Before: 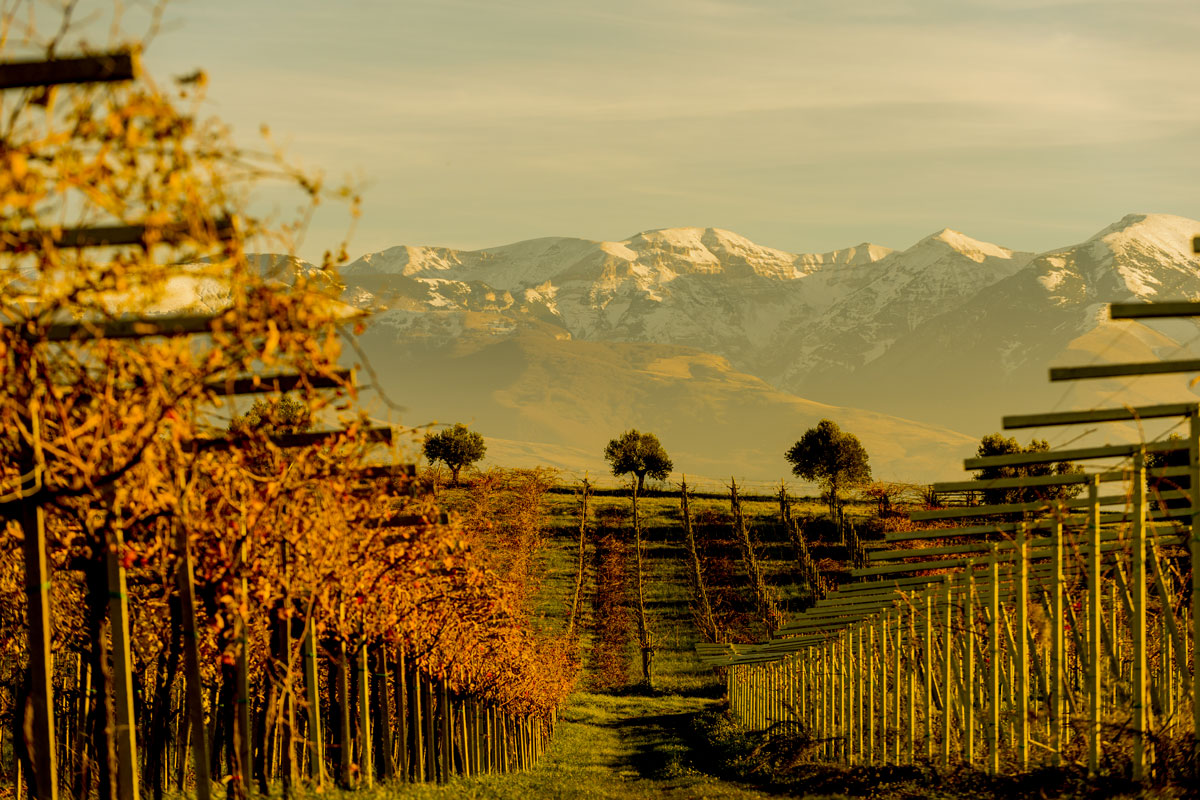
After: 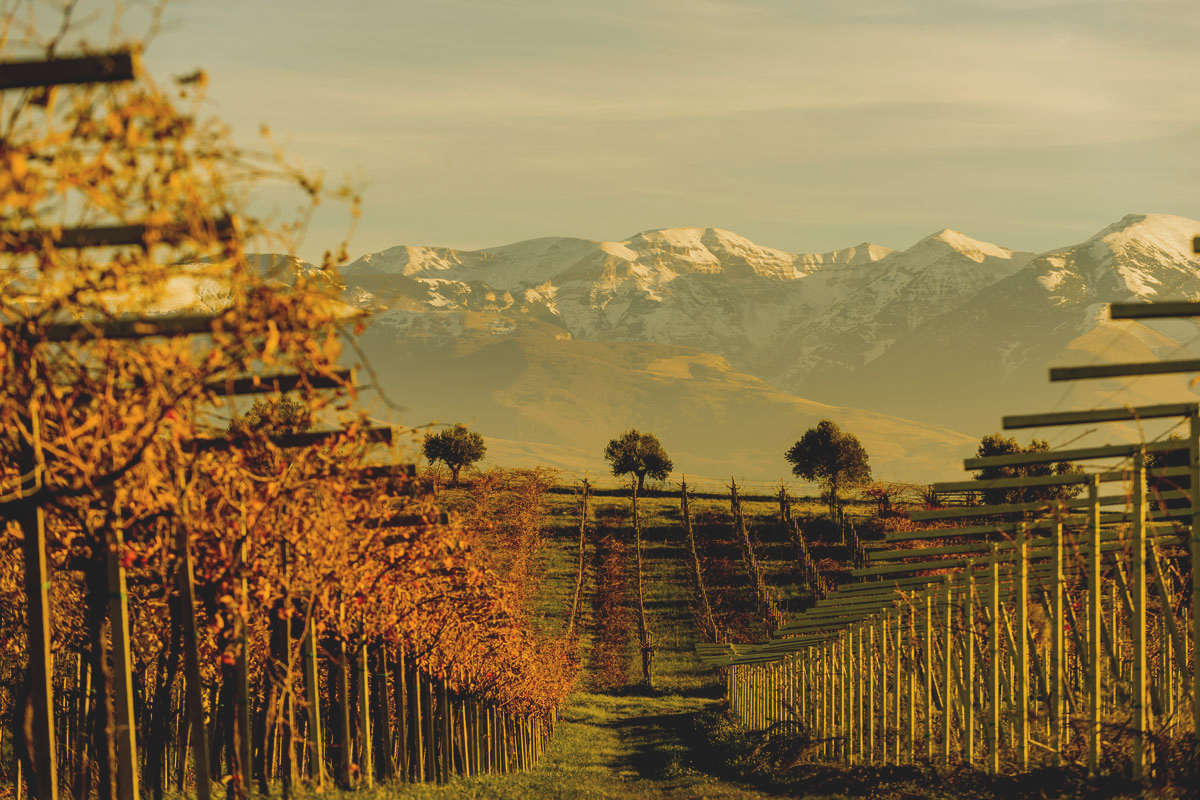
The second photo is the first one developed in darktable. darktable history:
white balance: emerald 1
exposure: black level correction -0.015, exposure -0.125 EV, compensate highlight preservation false
